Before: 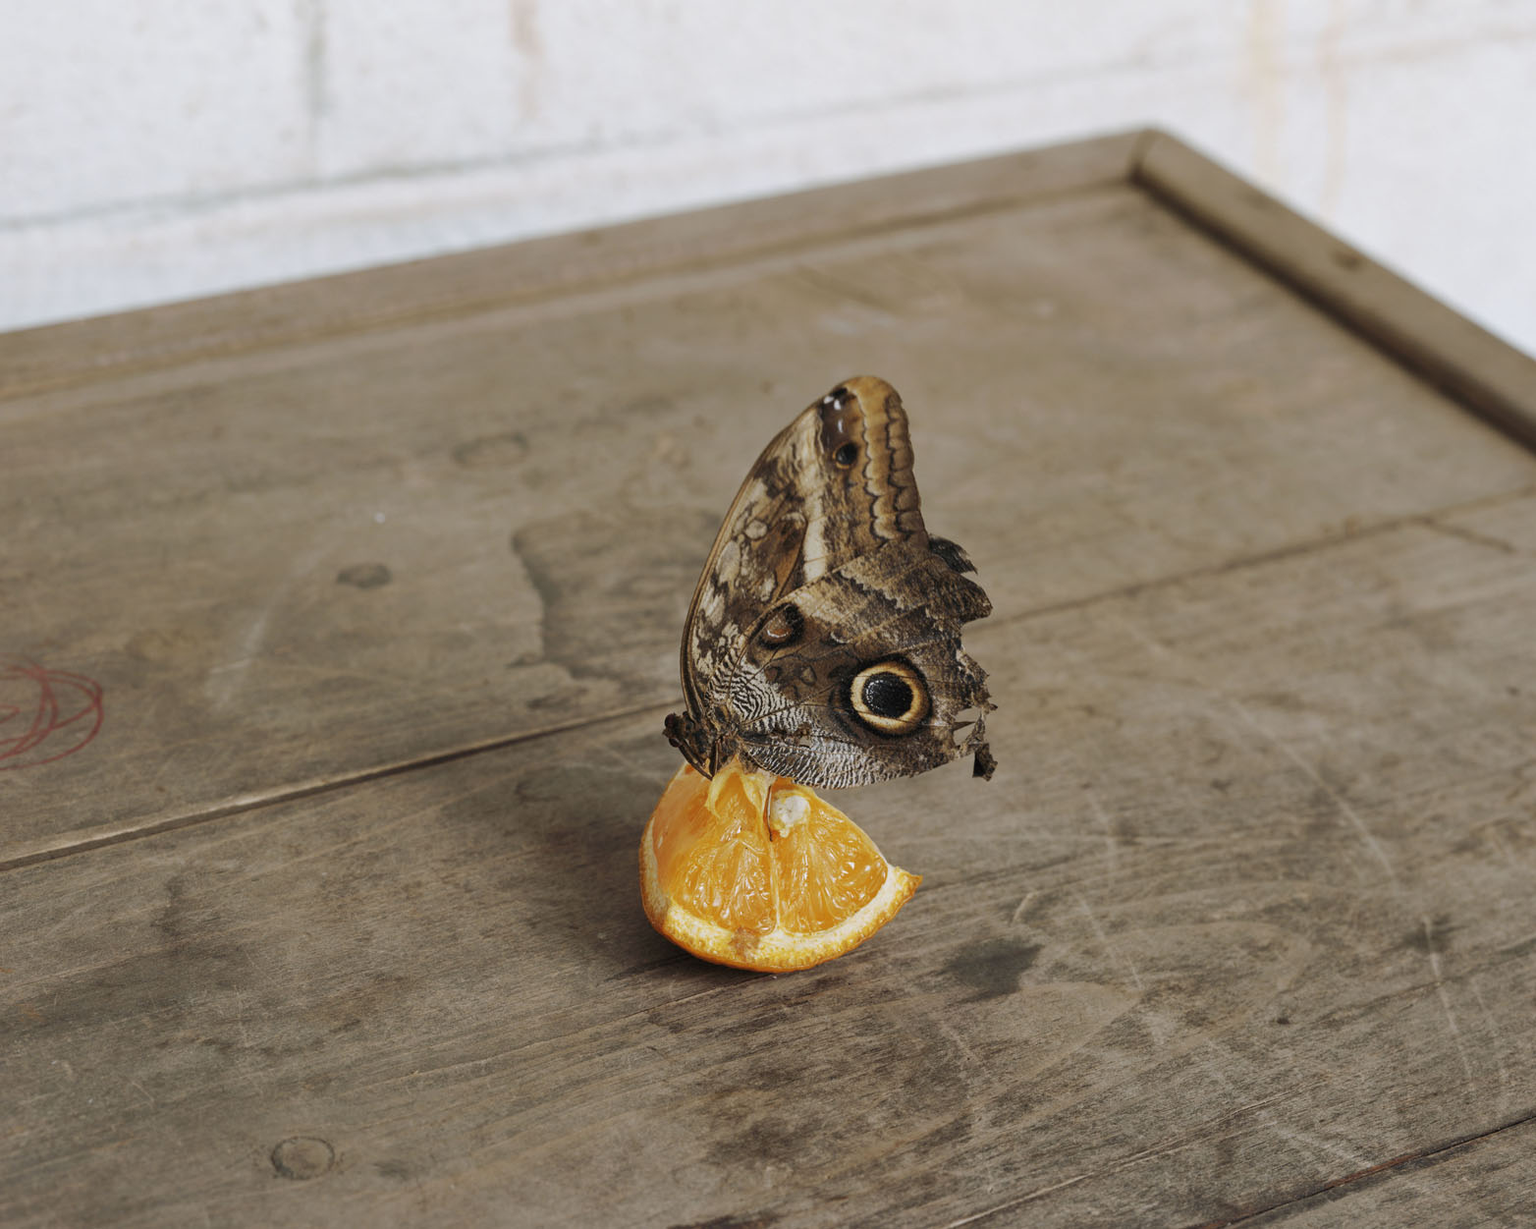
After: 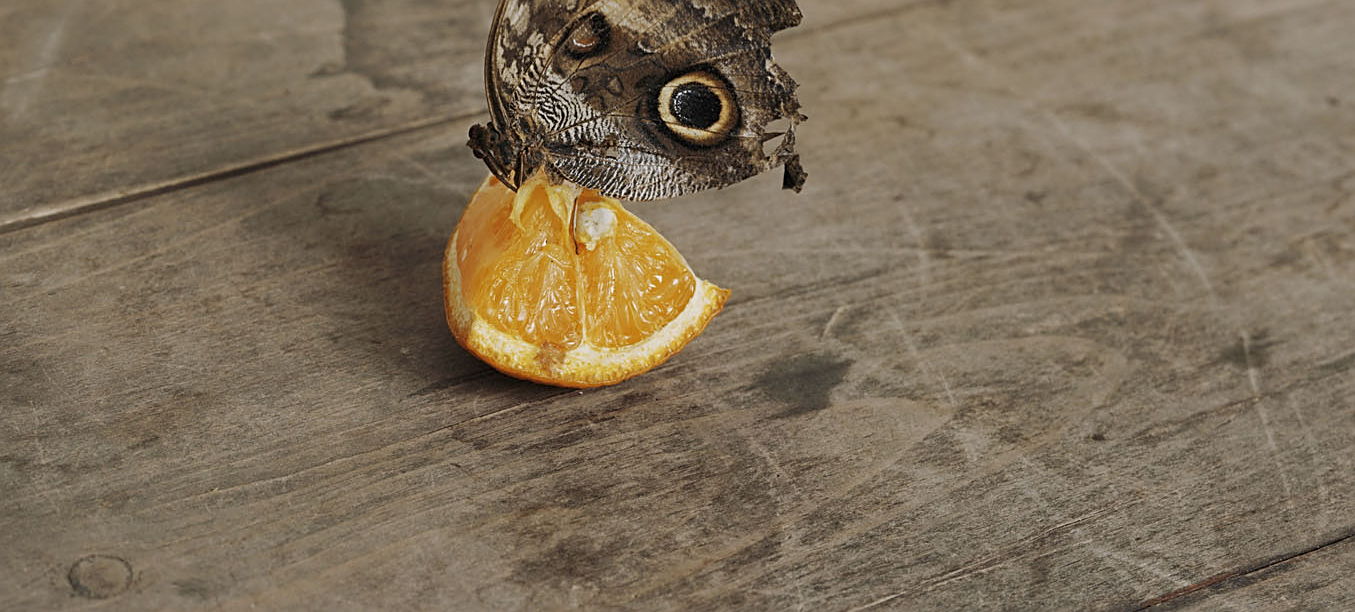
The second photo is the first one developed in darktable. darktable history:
sharpen: on, module defaults
crop and rotate: left 13.306%, top 48.129%, bottom 2.928%
